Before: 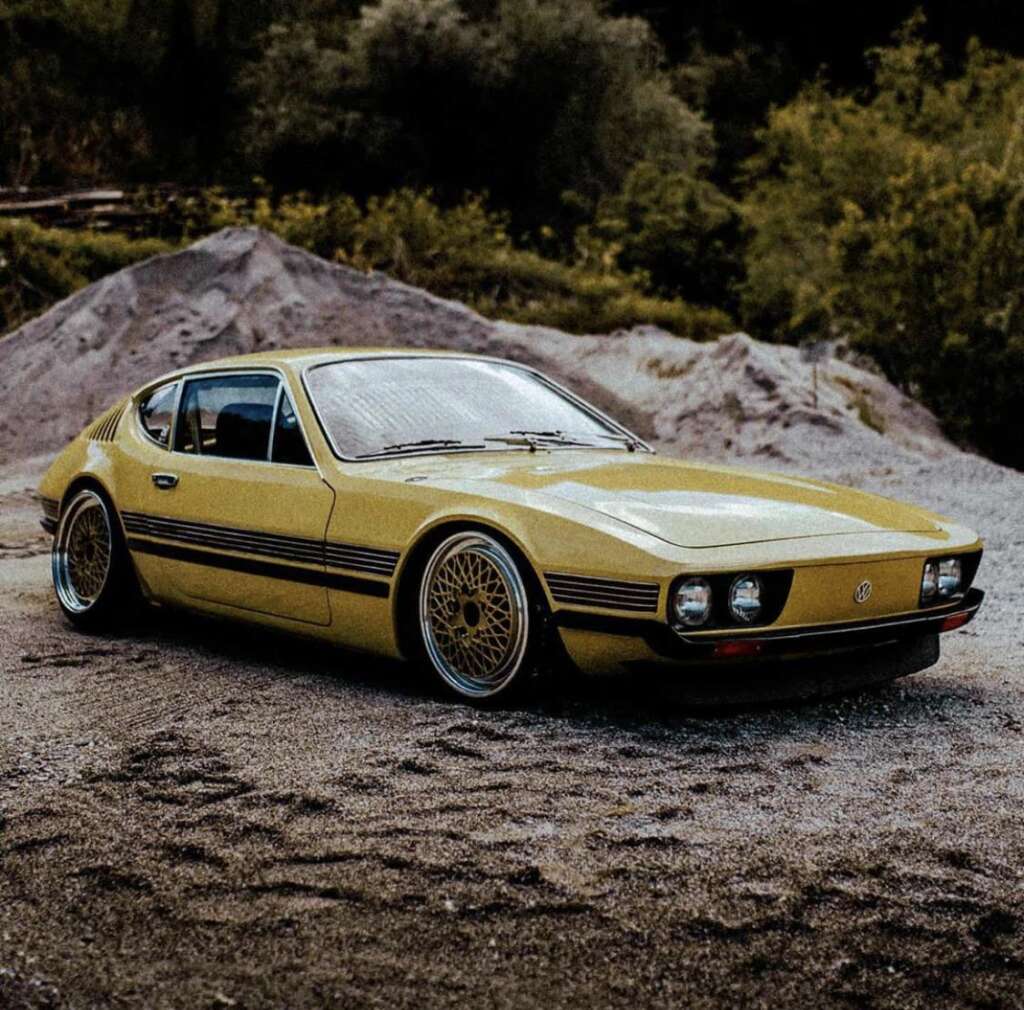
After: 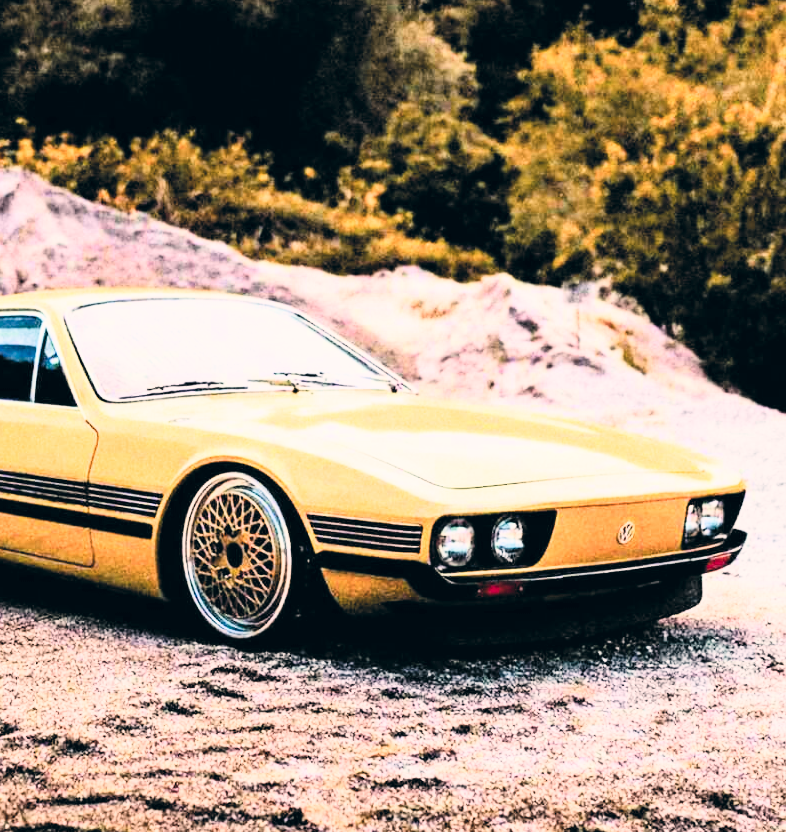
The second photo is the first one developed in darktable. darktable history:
exposure: black level correction 0, exposure 1.2 EV, compensate highlight preservation false
contrast brightness saturation: contrast 0.377, brightness 0.524
color balance rgb: perceptual saturation grading › global saturation 19.337%
color correction: highlights a* 5.45, highlights b* 5.28, shadows a* -4.18, shadows b* -5.11
tone equalizer: -8 EV -0.397 EV, -7 EV -0.37 EV, -6 EV -0.337 EV, -5 EV -0.227 EV, -3 EV 0.237 EV, -2 EV 0.339 EV, -1 EV 0.363 EV, +0 EV 0.439 EV
crop: left 23.235%, top 5.875%, bottom 11.662%
color zones: curves: ch1 [(0.263, 0.53) (0.376, 0.287) (0.487, 0.512) (0.748, 0.547) (1, 0.513)]; ch2 [(0.262, 0.45) (0.751, 0.477)]
filmic rgb: black relative exposure -7.11 EV, white relative exposure 5.36 EV, hardness 3.03, add noise in highlights 0.001, preserve chrominance max RGB, color science v3 (2019), use custom middle-gray values true, contrast in highlights soft
